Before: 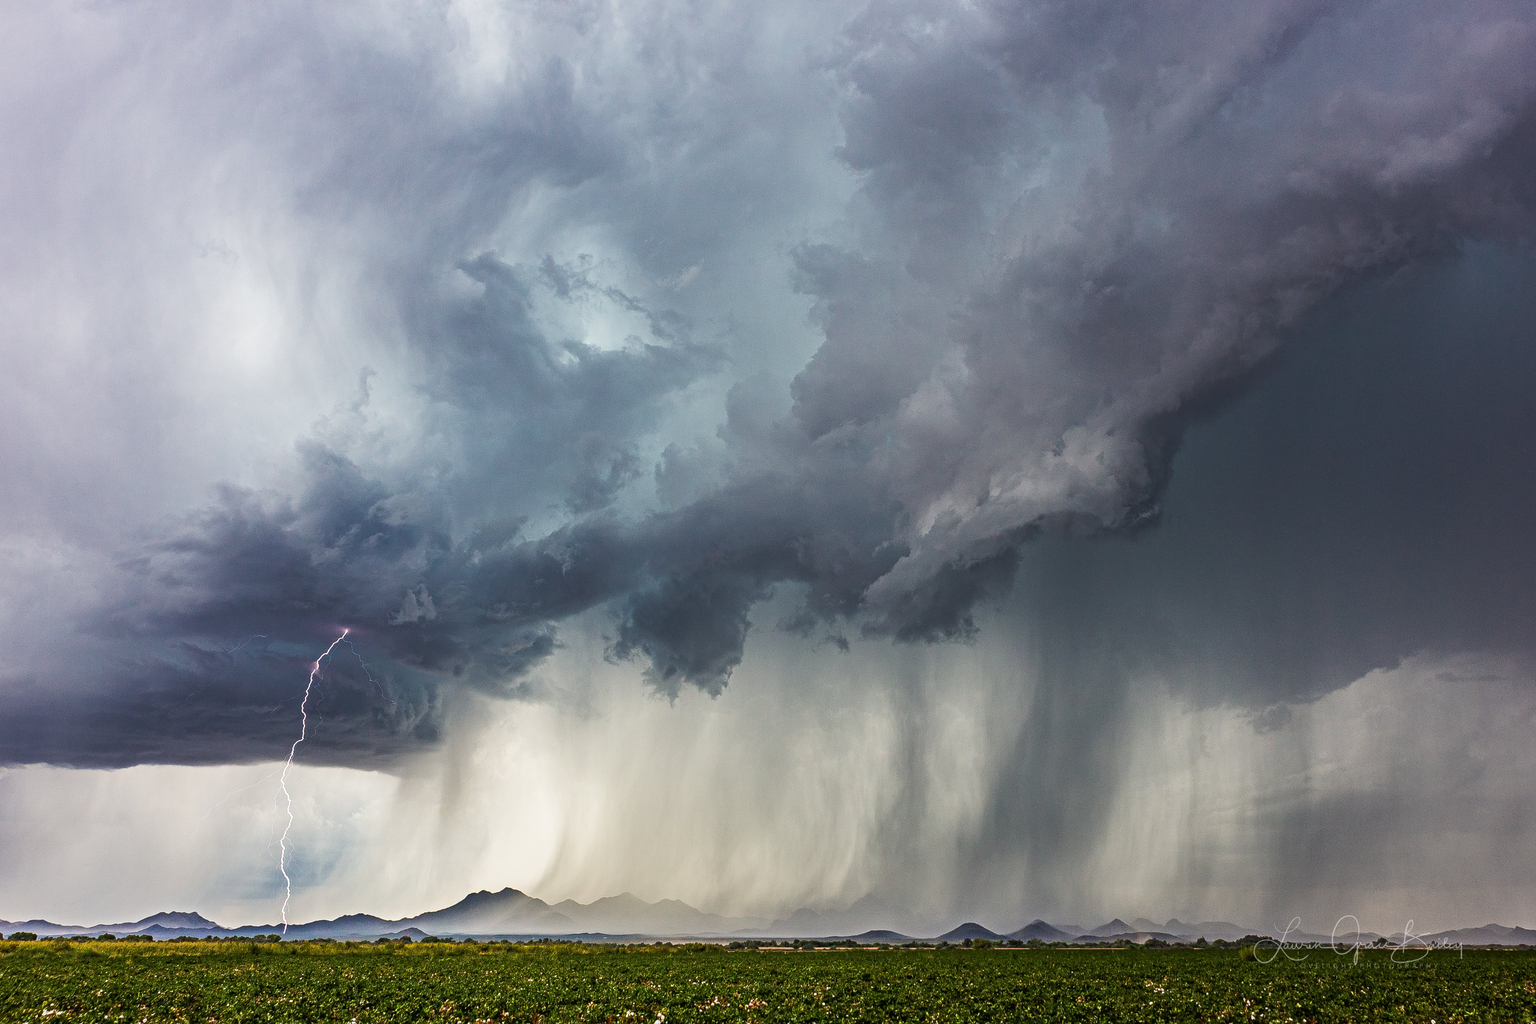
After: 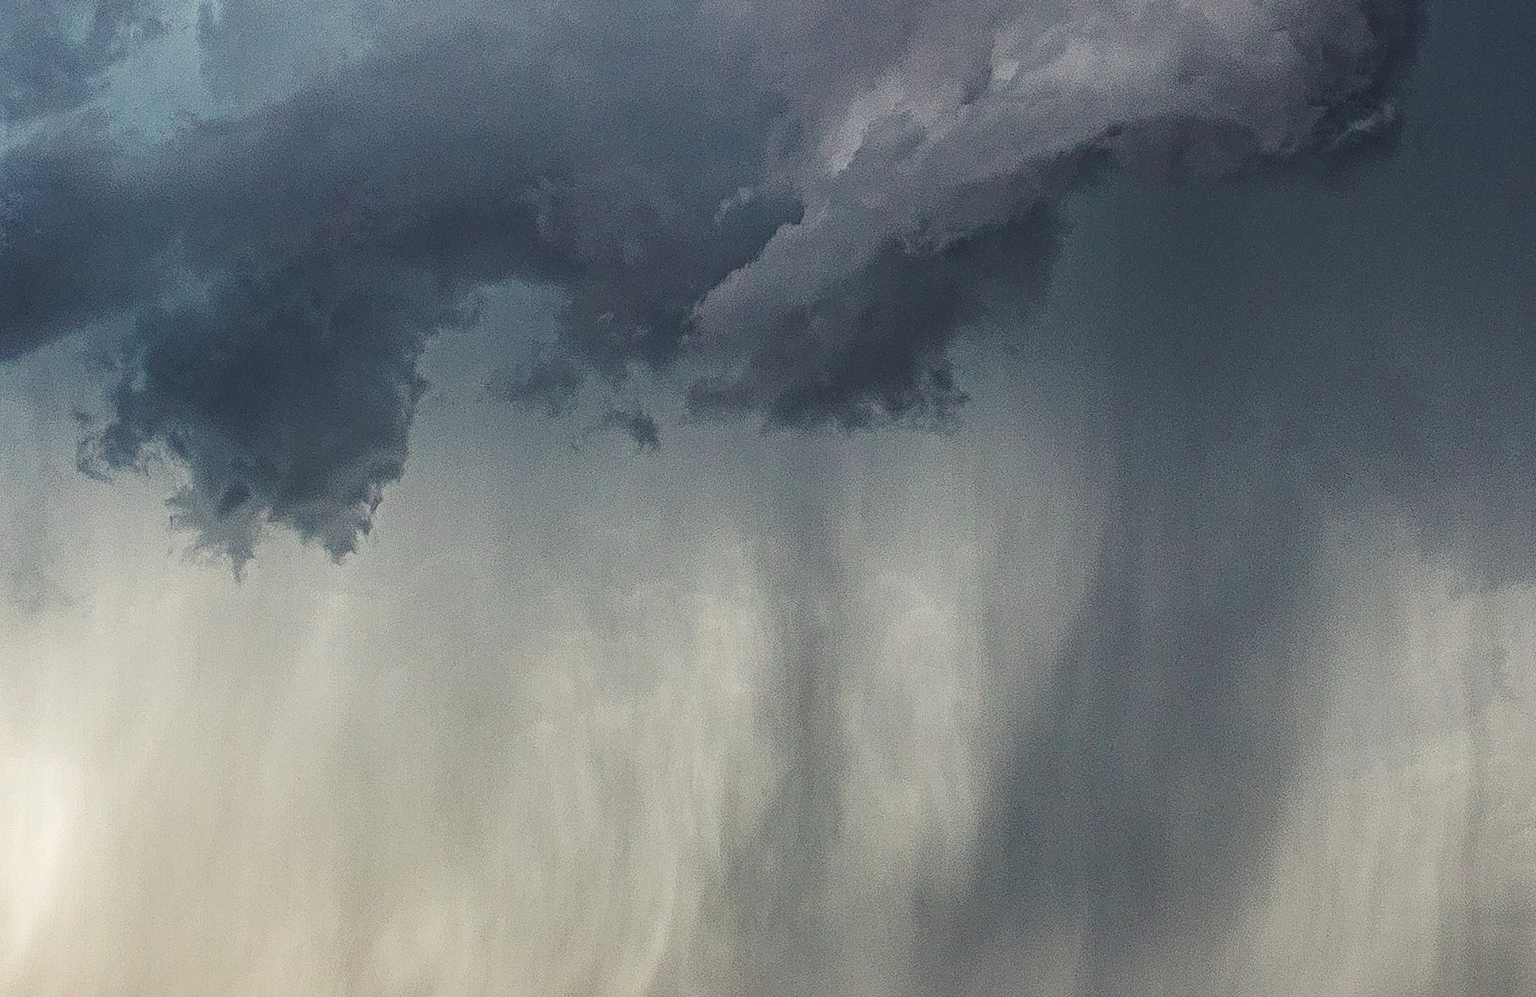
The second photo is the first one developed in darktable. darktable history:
crop: left 37.221%, top 45.169%, right 20.63%, bottom 13.777%
haze removal: compatibility mode true, adaptive false
